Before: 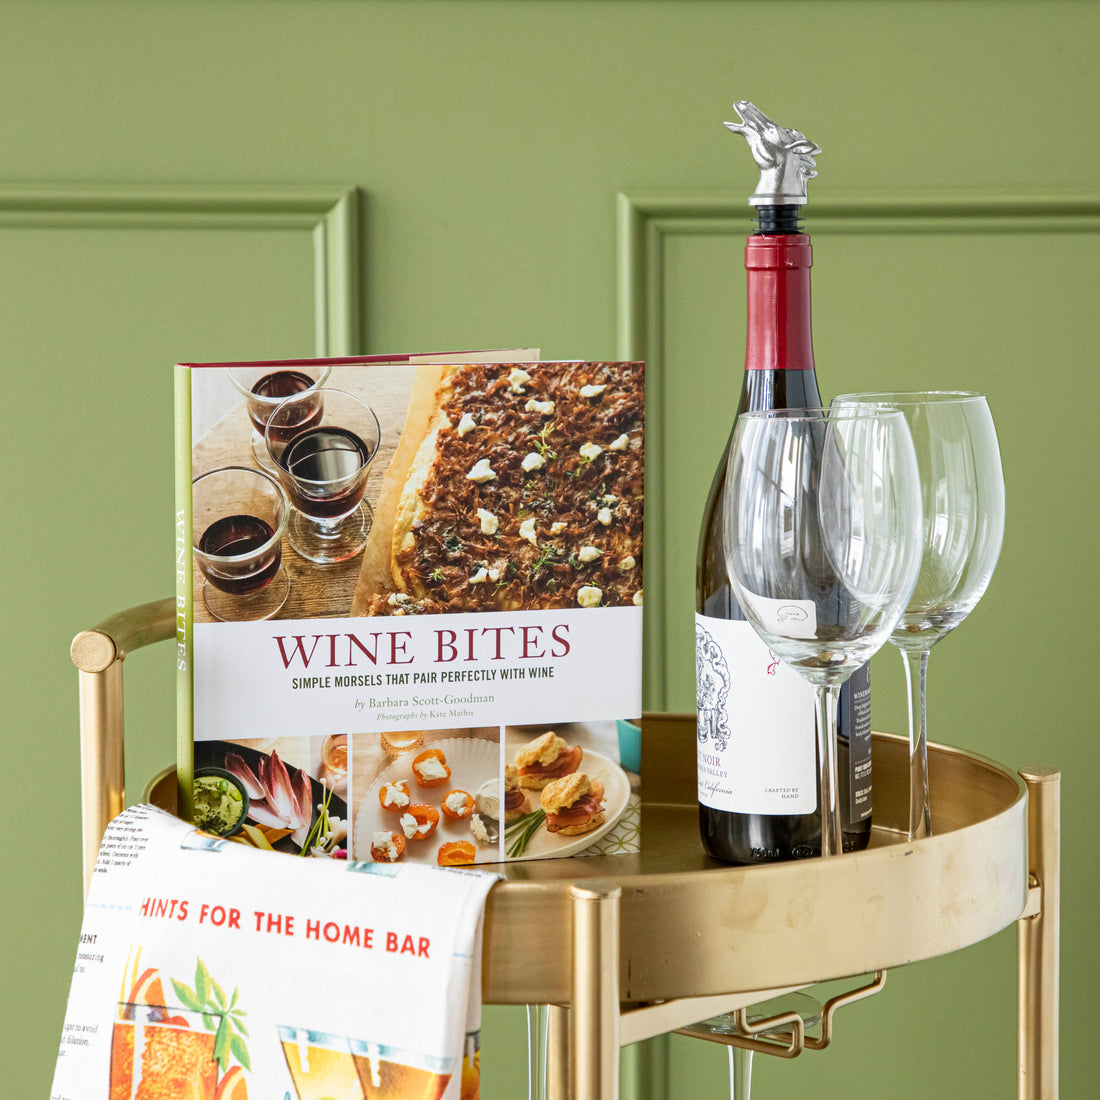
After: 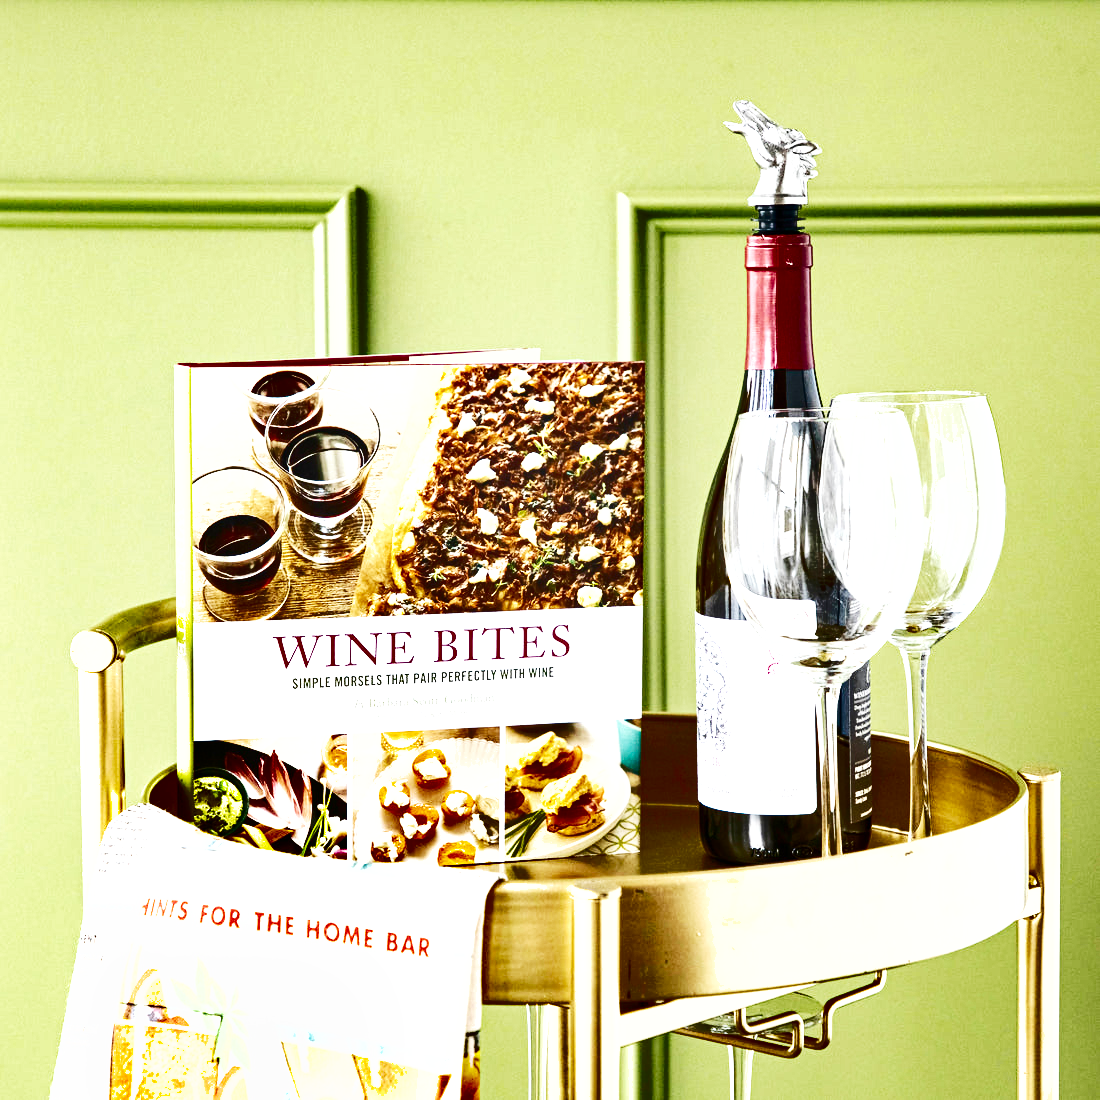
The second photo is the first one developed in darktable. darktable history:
exposure: black level correction 0, exposure 1.2 EV, compensate exposure bias true, compensate highlight preservation false
color balance: input saturation 99%
base curve: curves: ch0 [(0, 0) (0.028, 0.03) (0.121, 0.232) (0.46, 0.748) (0.859, 0.968) (1, 1)], preserve colors none
shadows and highlights: white point adjustment 0.1, highlights -70, soften with gaussian
